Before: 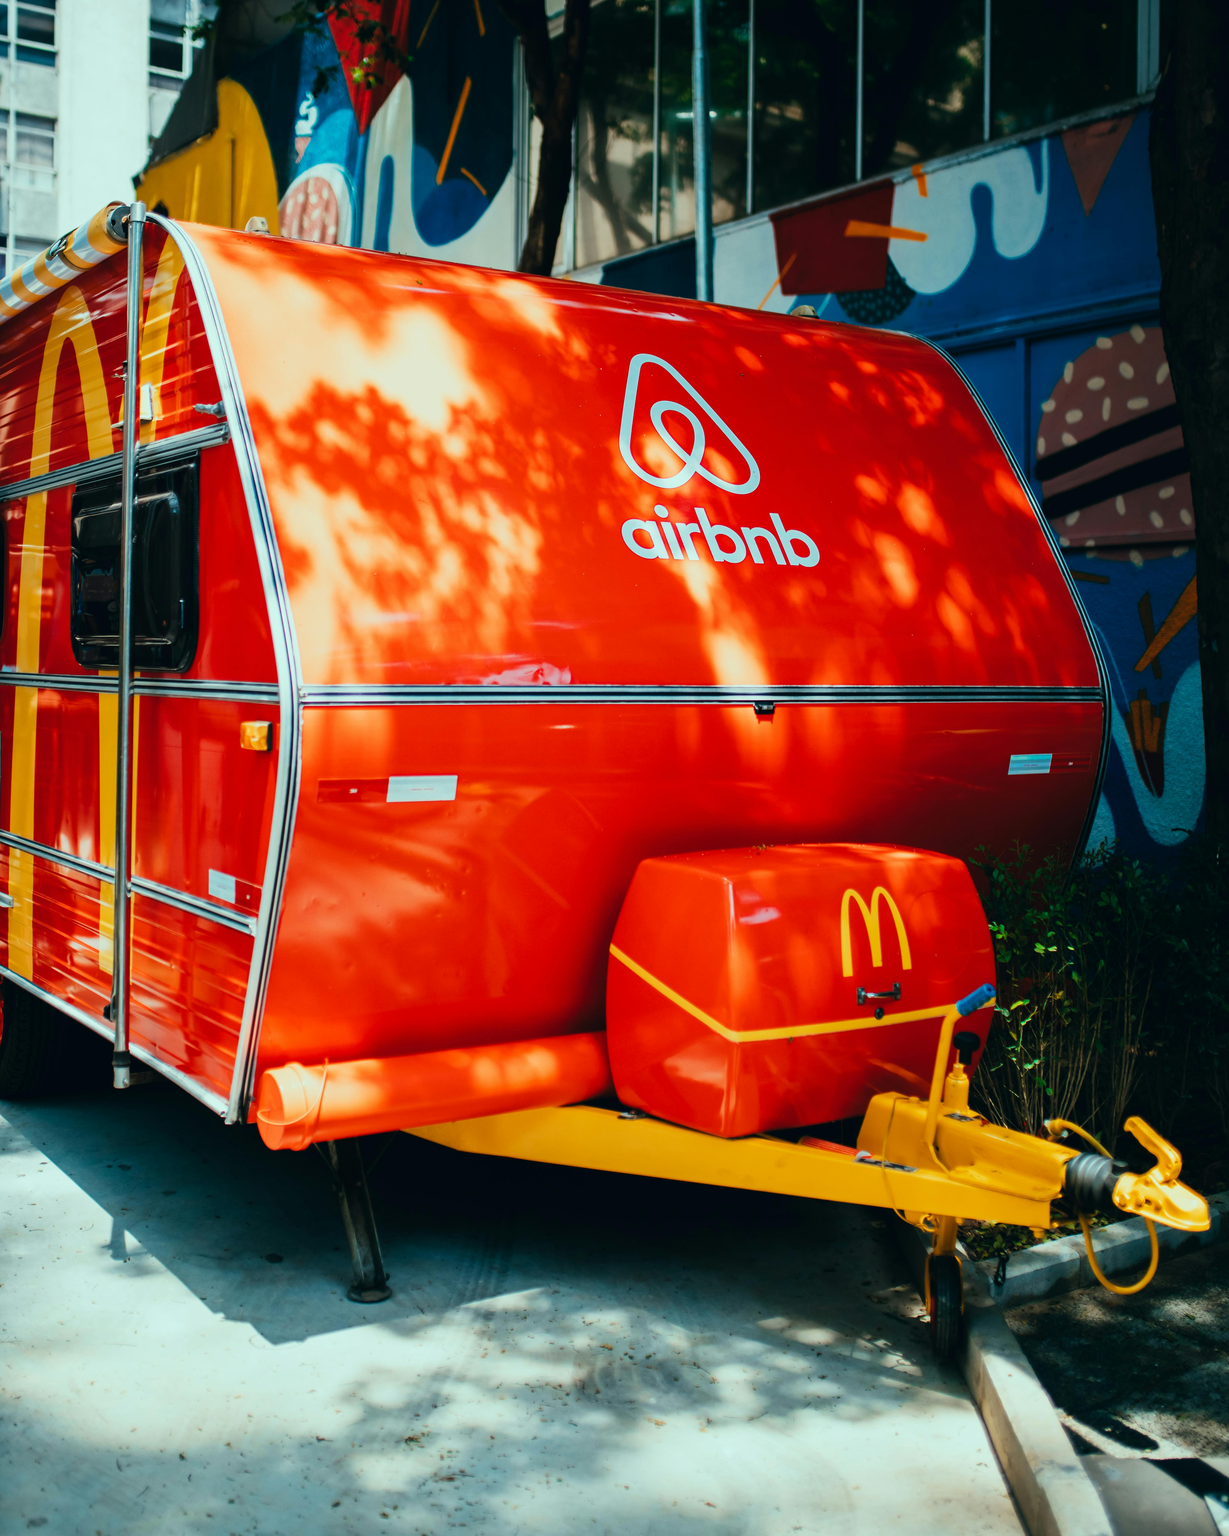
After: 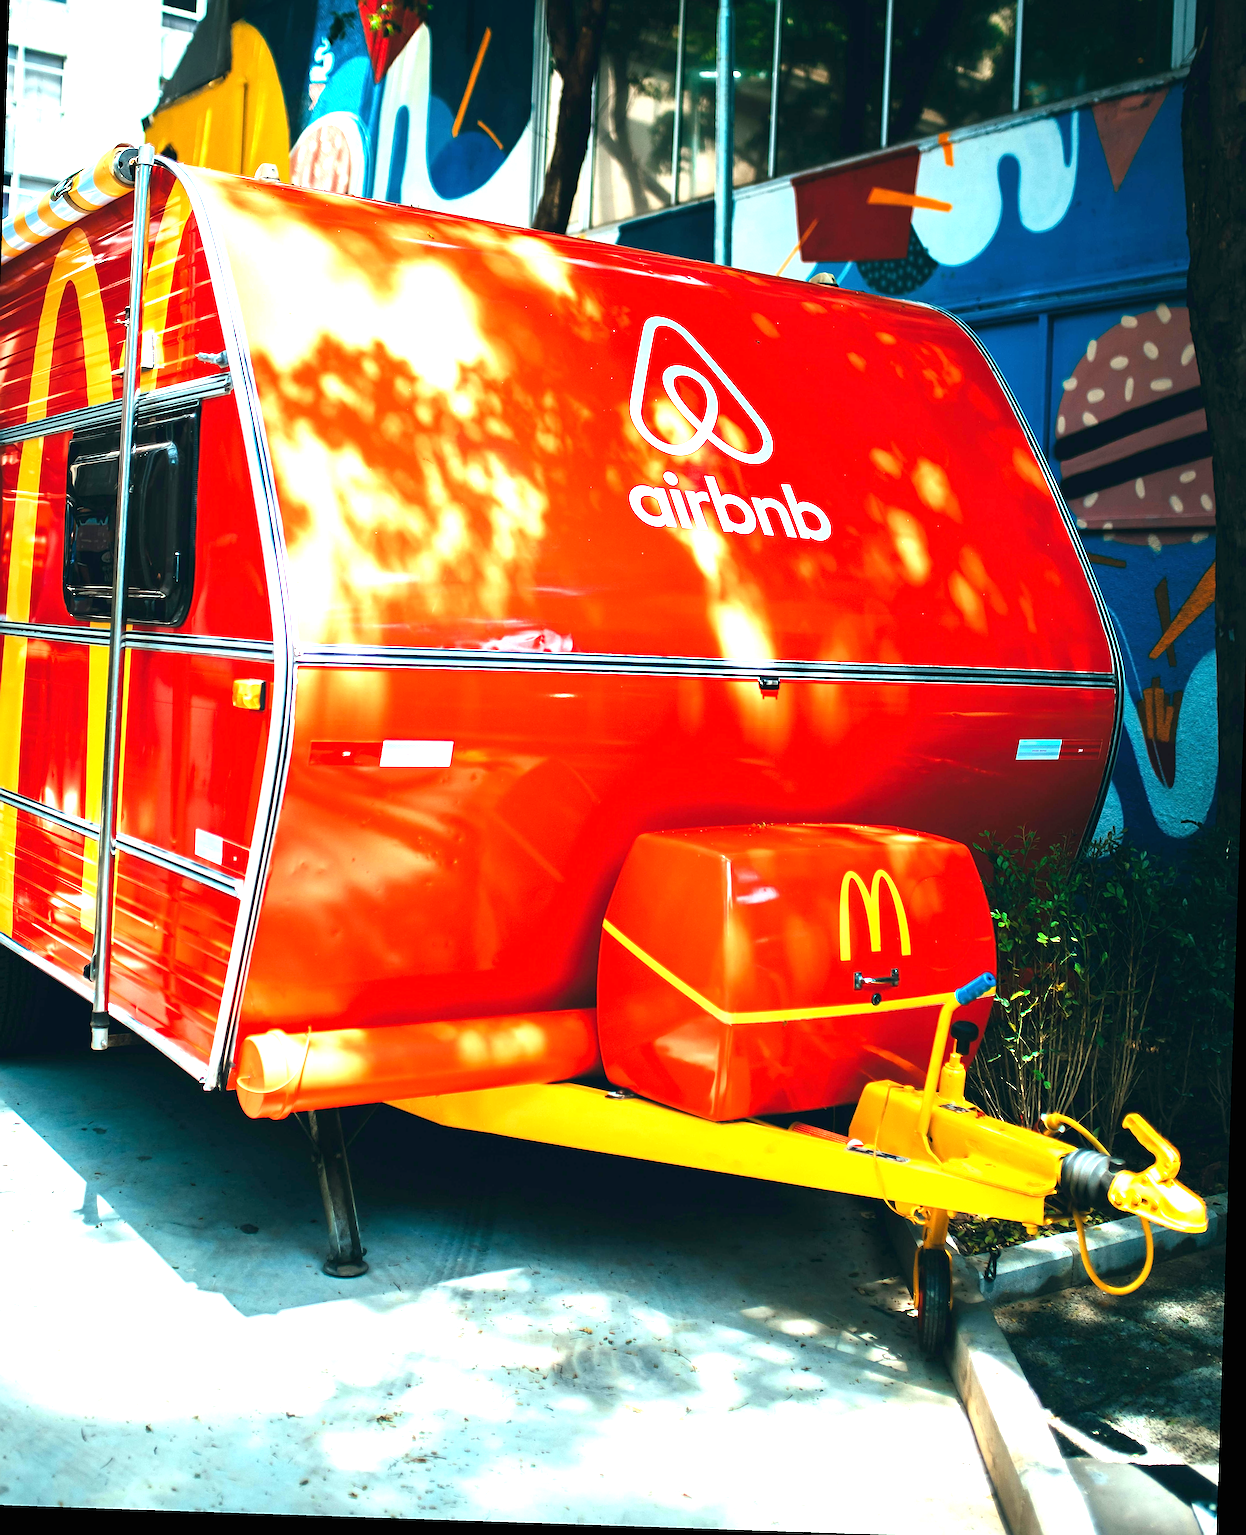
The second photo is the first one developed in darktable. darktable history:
sharpen: radius 2.996, amount 0.77
exposure: black level correction 0, exposure 1.439 EV, compensate highlight preservation false
crop and rotate: angle -1.92°, left 3.122%, top 4.184%, right 1.586%, bottom 0.528%
